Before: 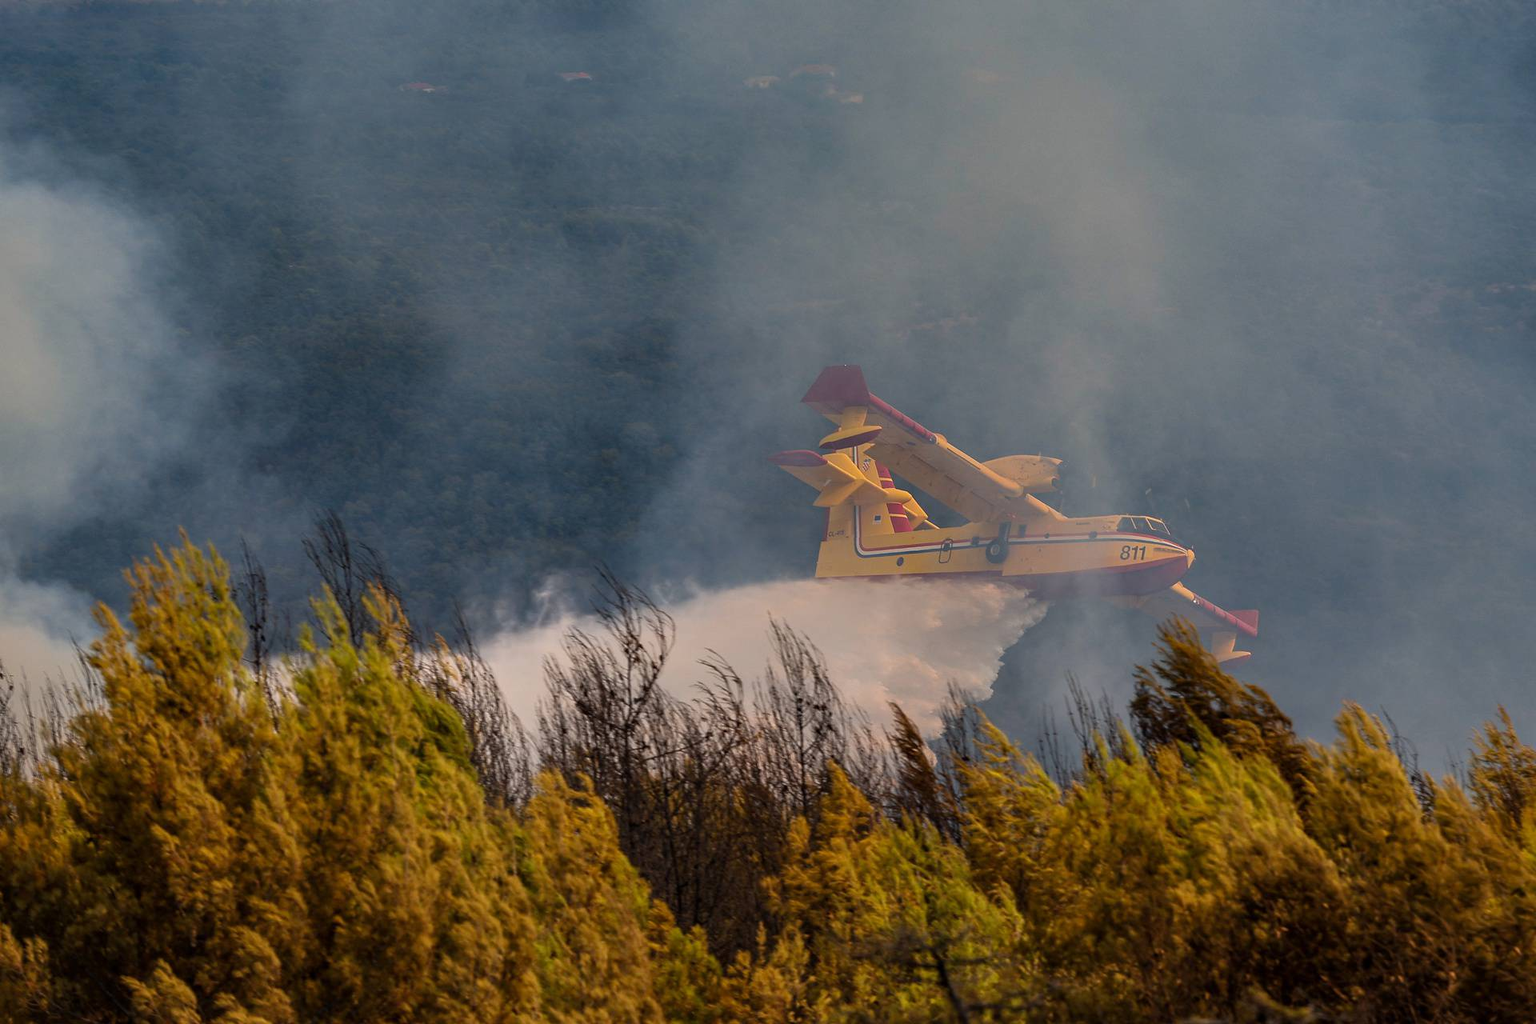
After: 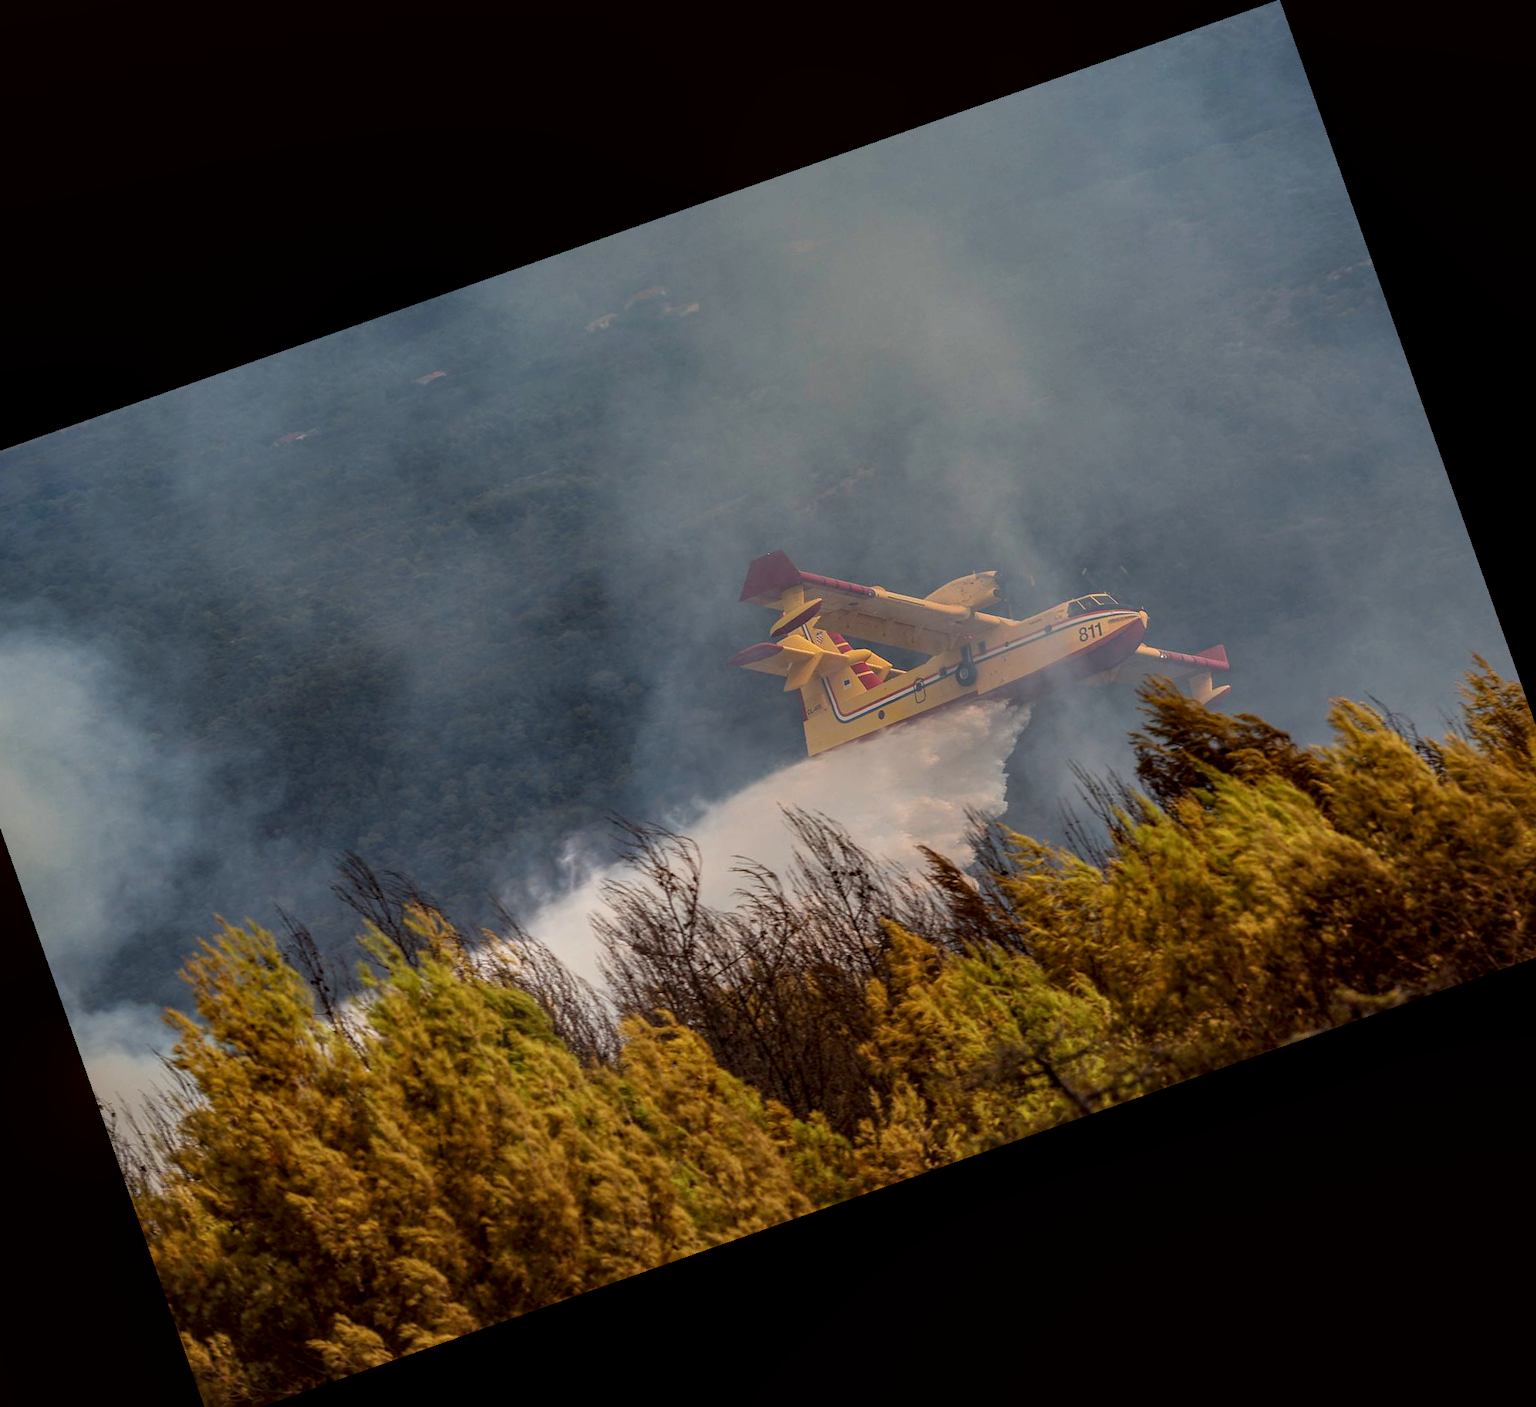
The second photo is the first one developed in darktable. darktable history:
bloom: on, module defaults
color correction: highlights a* -4.98, highlights b* -3.76, shadows a* 3.83, shadows b* 4.08
local contrast: on, module defaults
crop and rotate: angle 19.43°, left 6.812%, right 4.125%, bottom 1.087%
